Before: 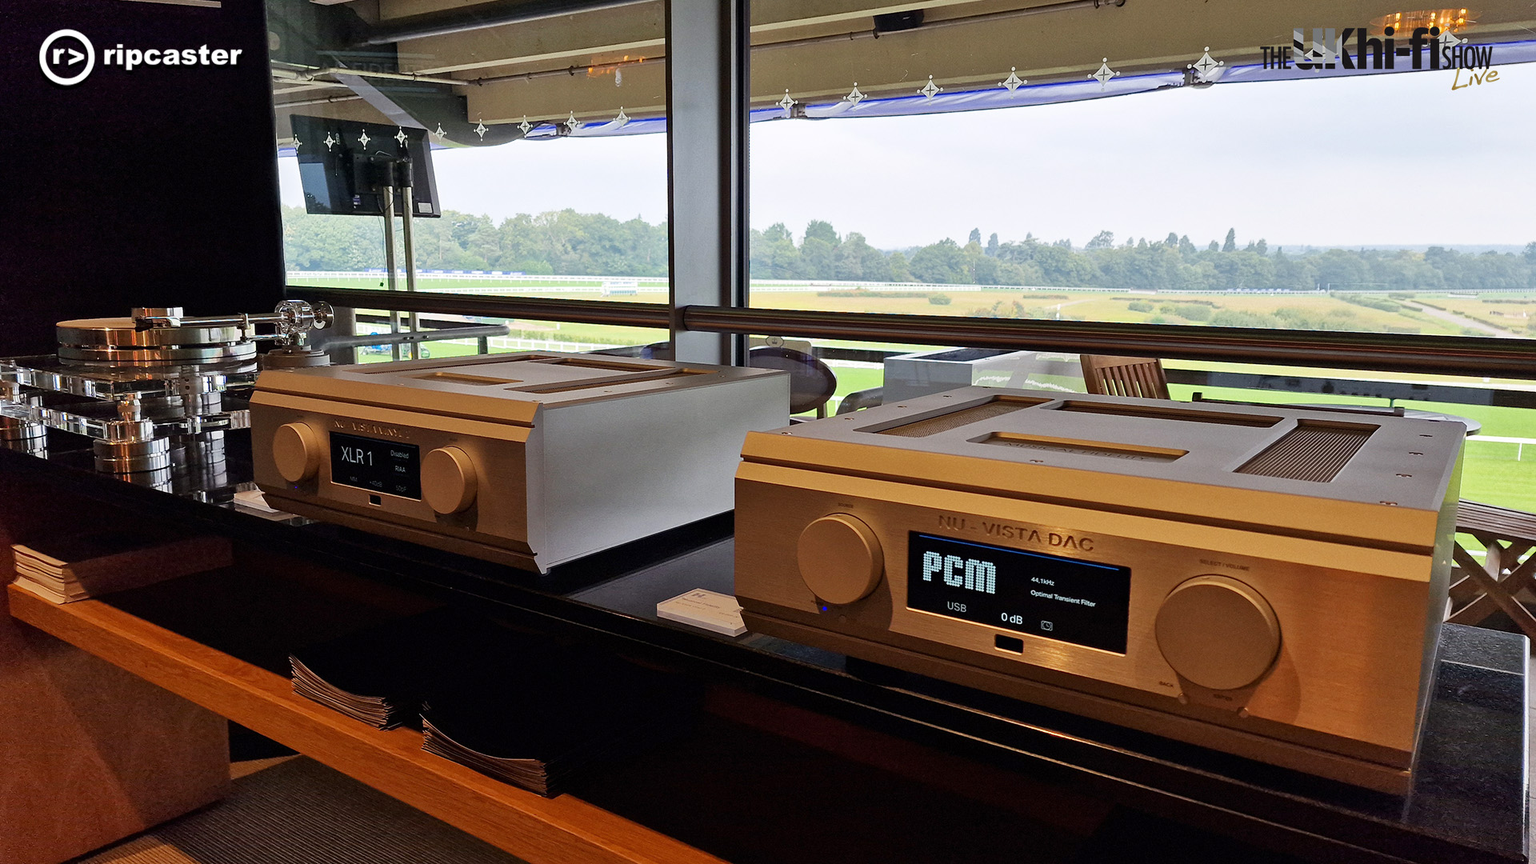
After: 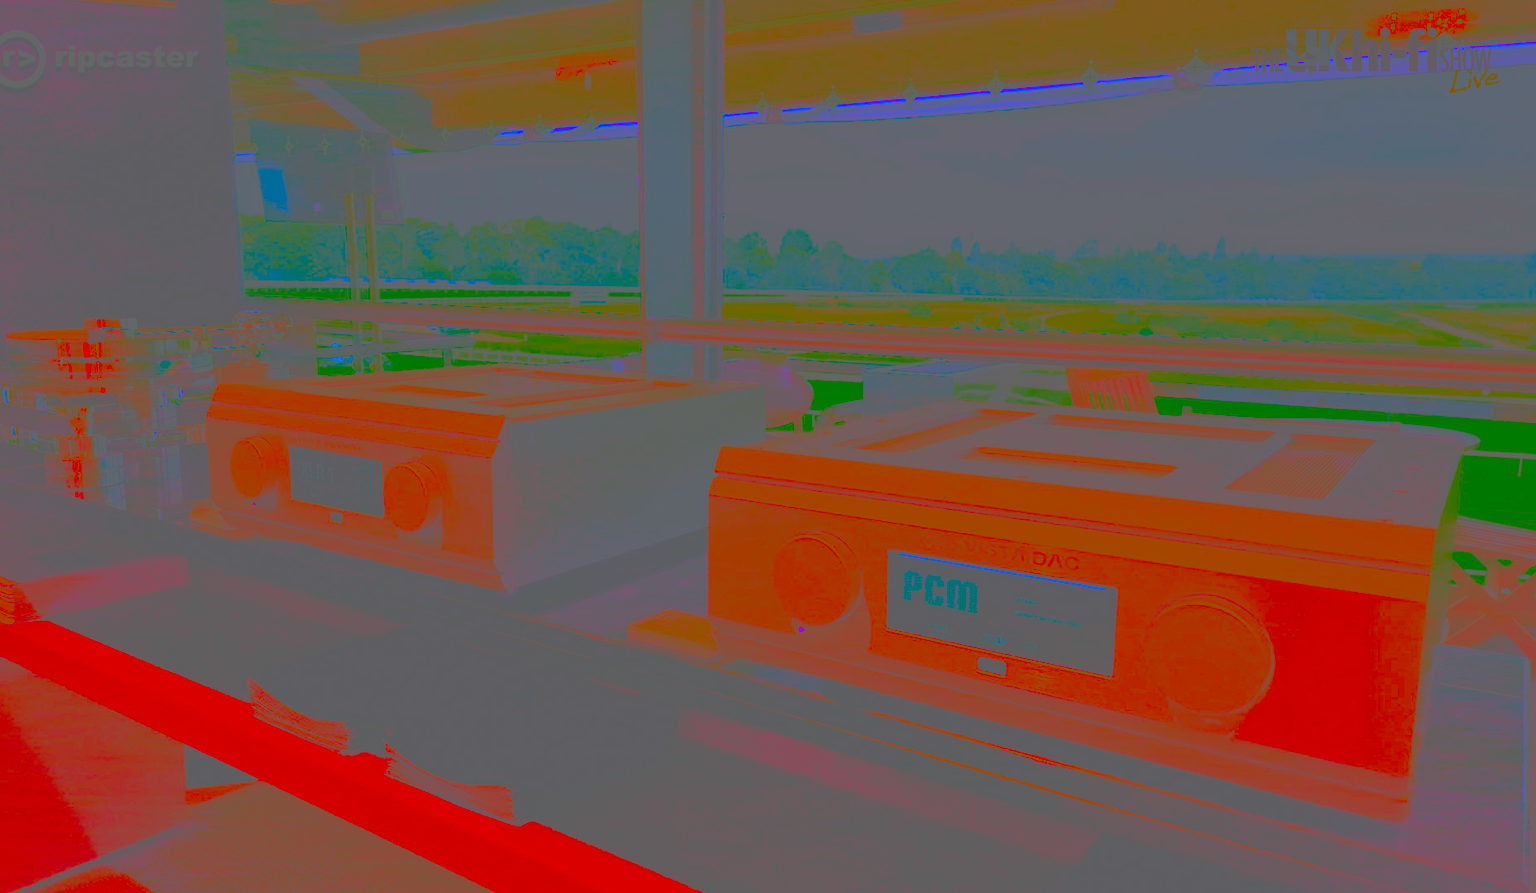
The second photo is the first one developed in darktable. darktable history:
contrast brightness saturation: contrast -0.978, brightness -0.175, saturation 0.746
shadows and highlights: shadows 34.55, highlights -34.87, soften with gaussian
crop and rotate: left 3.32%
tone curve: curves: ch0 [(0, 0.003) (0.211, 0.174) (0.482, 0.519) (0.843, 0.821) (0.992, 0.971)]; ch1 [(0, 0) (0.276, 0.206) (0.393, 0.364) (0.482, 0.477) (0.506, 0.5) (0.523, 0.523) (0.572, 0.592) (0.635, 0.665) (0.695, 0.759) (1, 1)]; ch2 [(0, 0) (0.438, 0.456) (0.498, 0.497) (0.536, 0.527) (0.562, 0.584) (0.619, 0.602) (0.698, 0.698) (1, 1)], color space Lab, independent channels, preserve colors none
color balance rgb: perceptual saturation grading › global saturation -0.054%, global vibrance 34.794%
